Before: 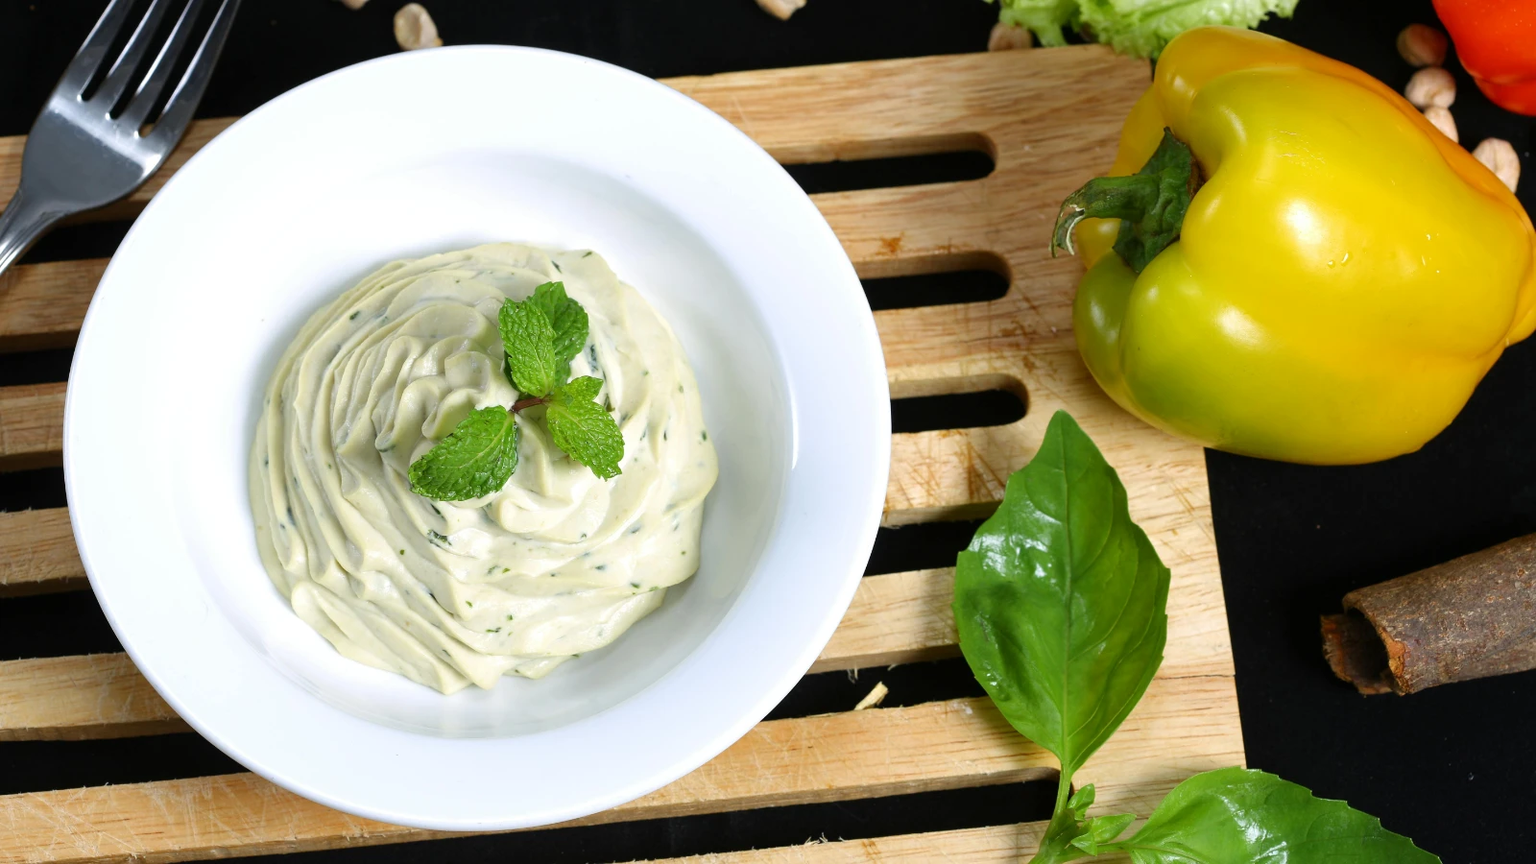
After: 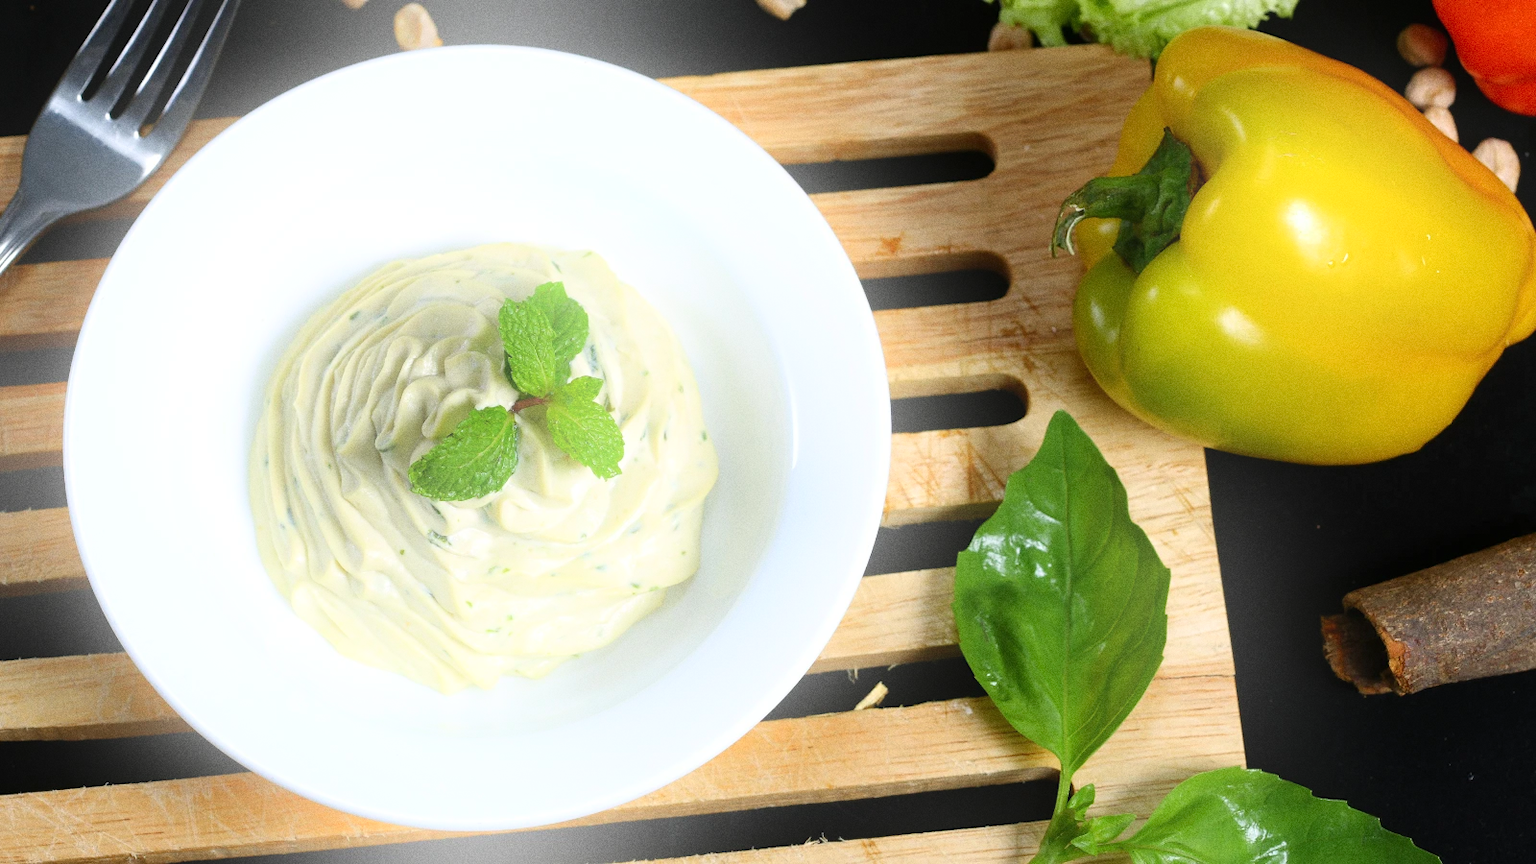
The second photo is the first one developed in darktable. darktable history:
bloom: size 16%, threshold 98%, strength 20%
grain: coarseness 0.09 ISO
